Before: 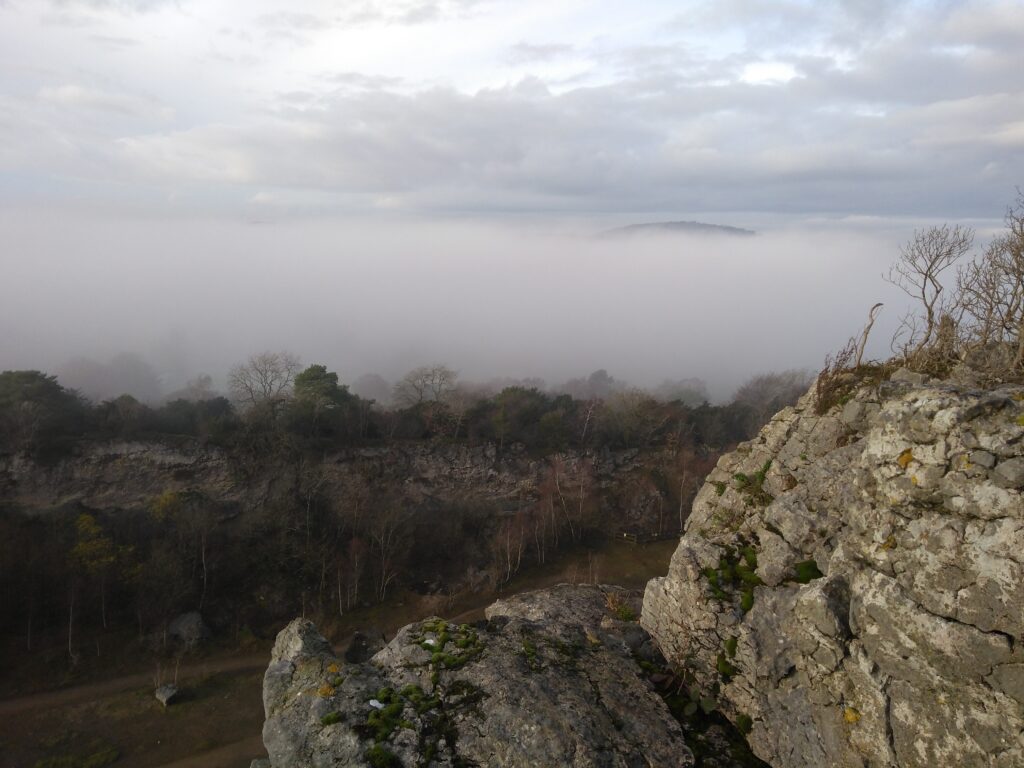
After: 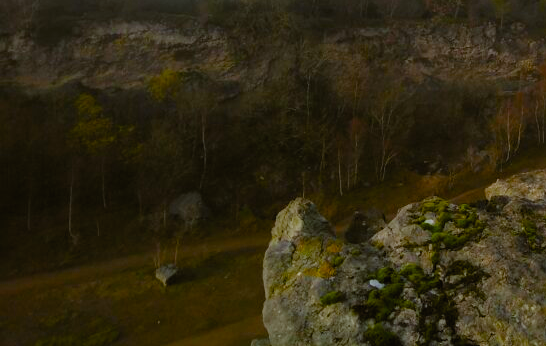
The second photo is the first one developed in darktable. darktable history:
color balance rgb: linear chroma grading › global chroma 9%, perceptual saturation grading › global saturation 36%, perceptual saturation grading › shadows 35%, perceptual brilliance grading › global brilliance 15%, perceptual brilliance grading › shadows -35%, global vibrance 15%
crop and rotate: top 54.778%, right 46.61%, bottom 0.159%
color balance: lift [1.004, 1.002, 1.002, 0.998], gamma [1, 1.007, 1.002, 0.993], gain [1, 0.977, 1.013, 1.023], contrast -3.64%
filmic rgb: white relative exposure 8 EV, threshold 3 EV, hardness 2.44, latitude 10.07%, contrast 0.72, highlights saturation mix 10%, shadows ↔ highlights balance 1.38%, color science v4 (2020), enable highlight reconstruction true
